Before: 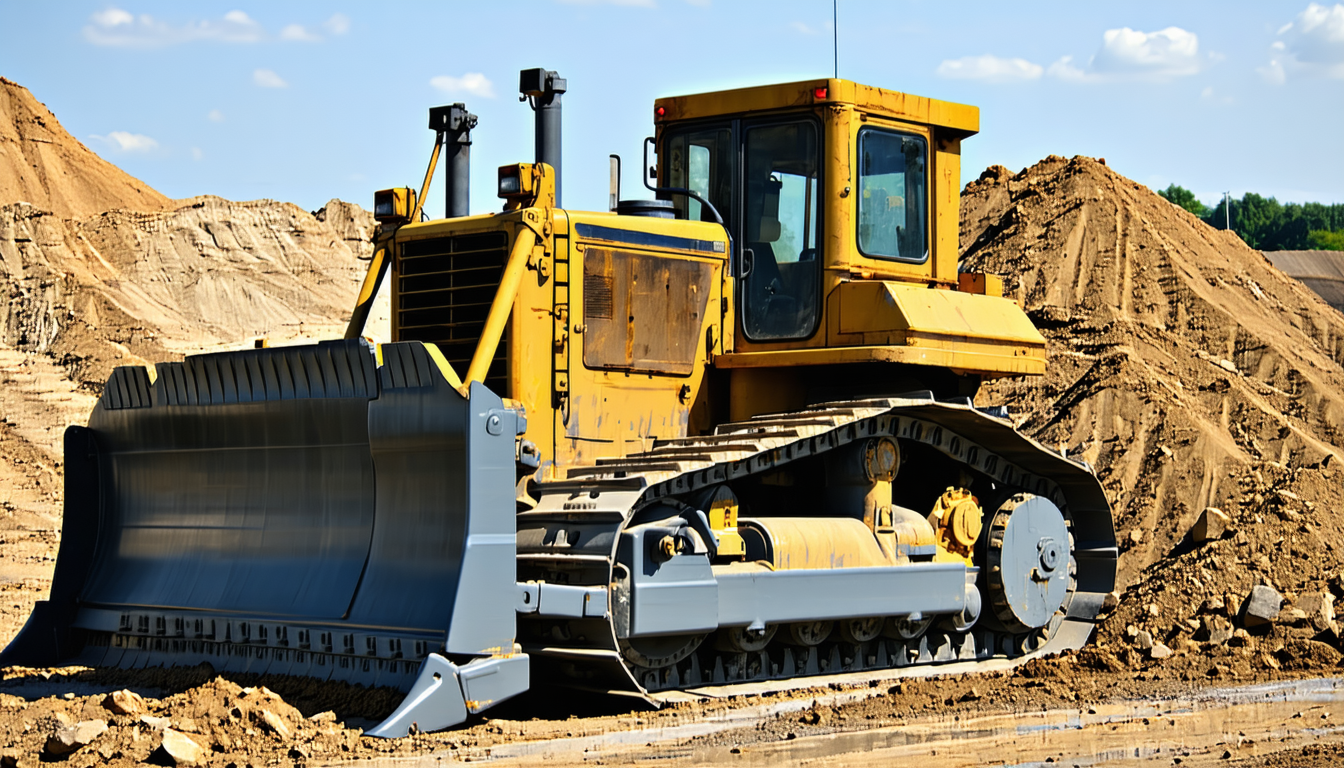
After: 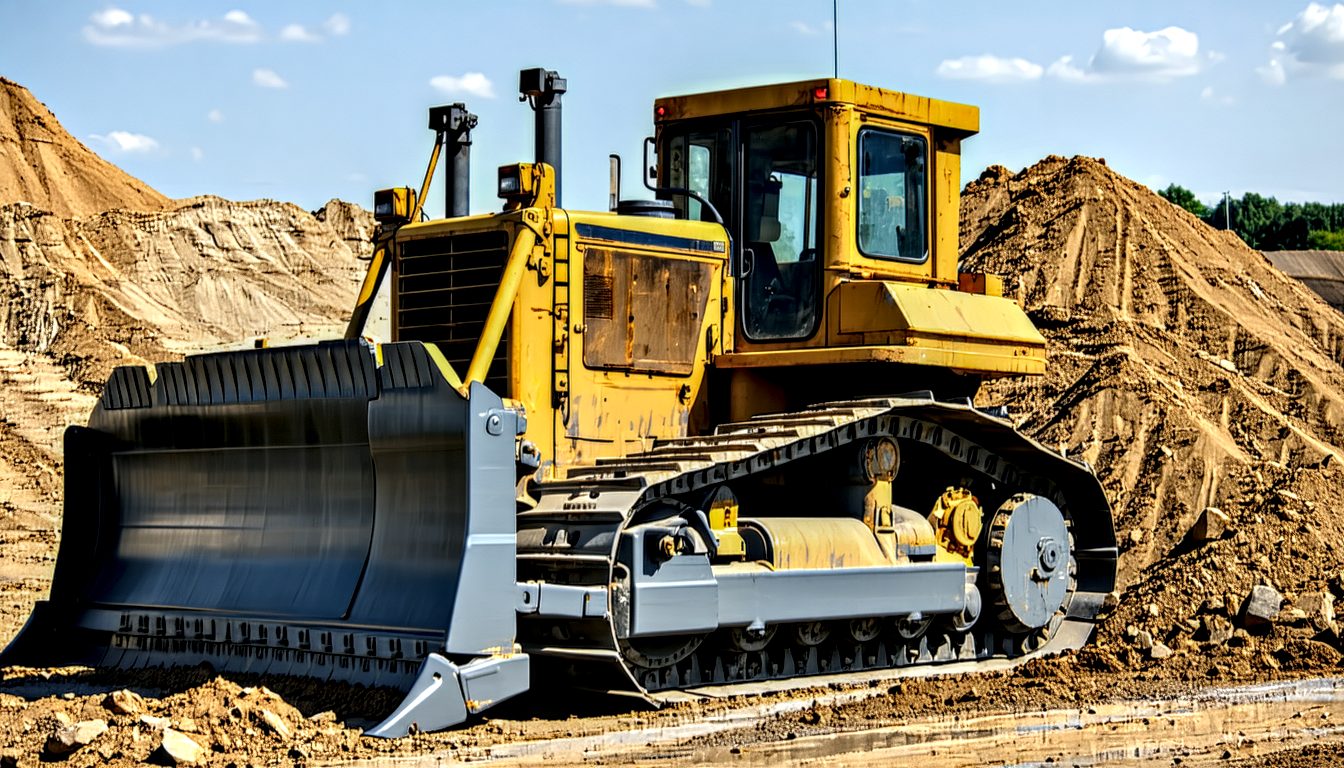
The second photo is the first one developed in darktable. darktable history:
white balance: emerald 1
local contrast: highlights 19%, detail 186%
color zones: curves: ch1 [(0, 0.513) (0.143, 0.524) (0.286, 0.511) (0.429, 0.506) (0.571, 0.503) (0.714, 0.503) (0.857, 0.508) (1, 0.513)]
